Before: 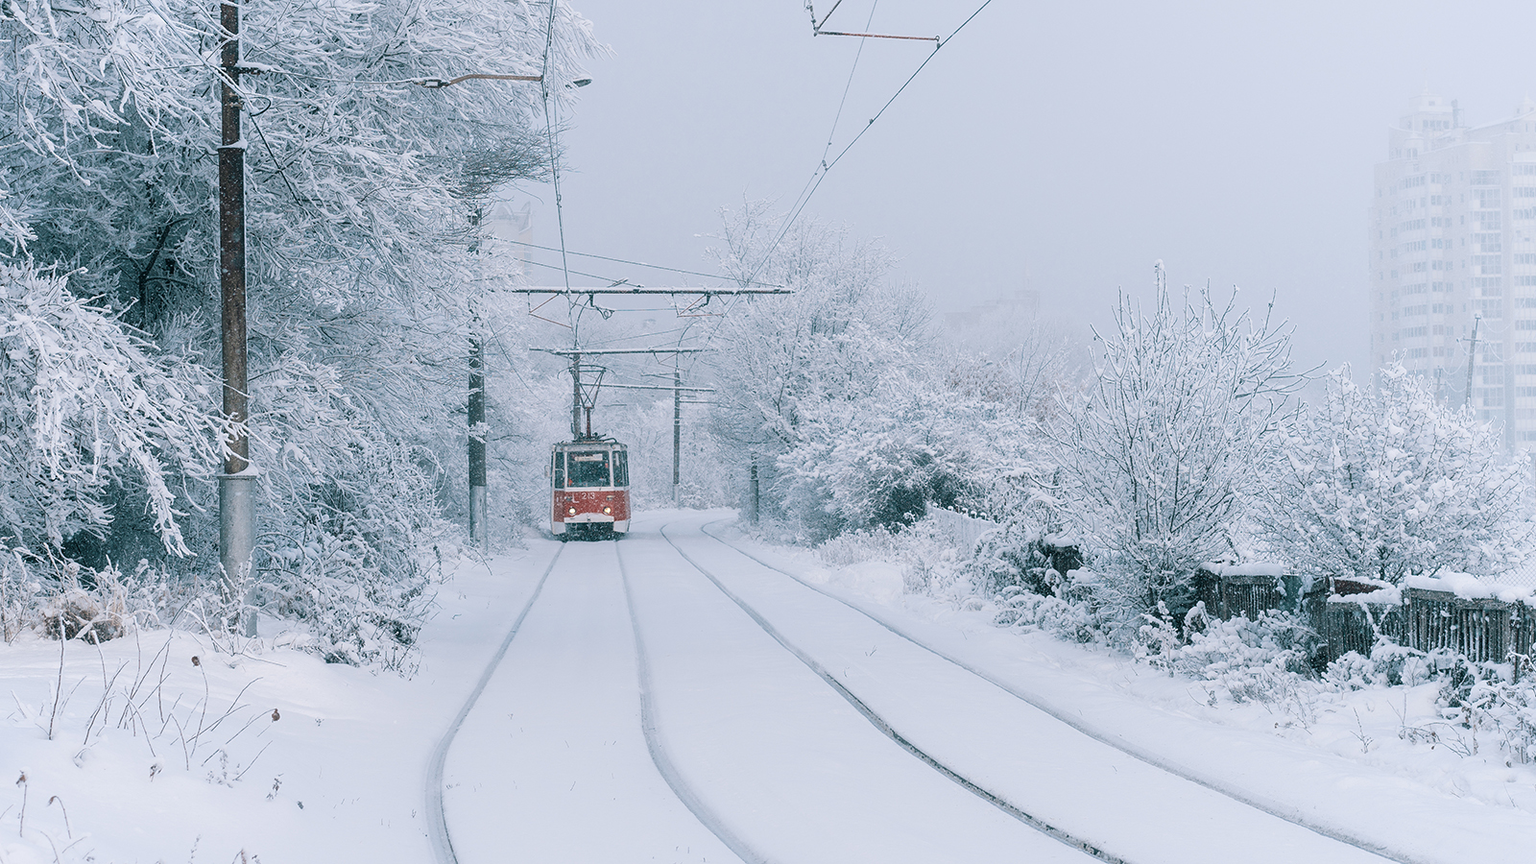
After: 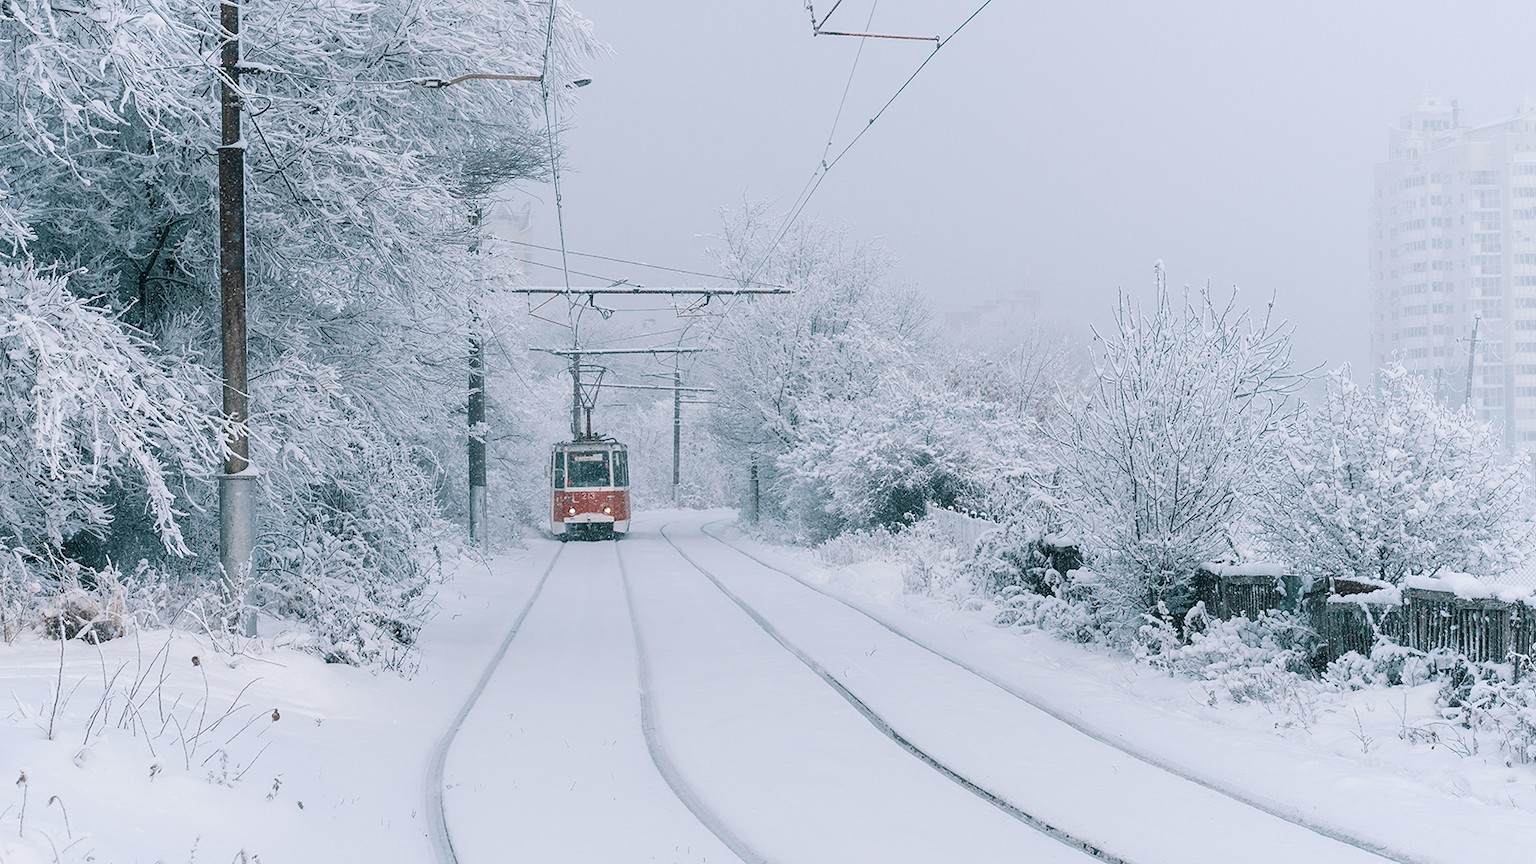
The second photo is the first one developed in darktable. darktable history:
contrast brightness saturation: saturation -0.069
